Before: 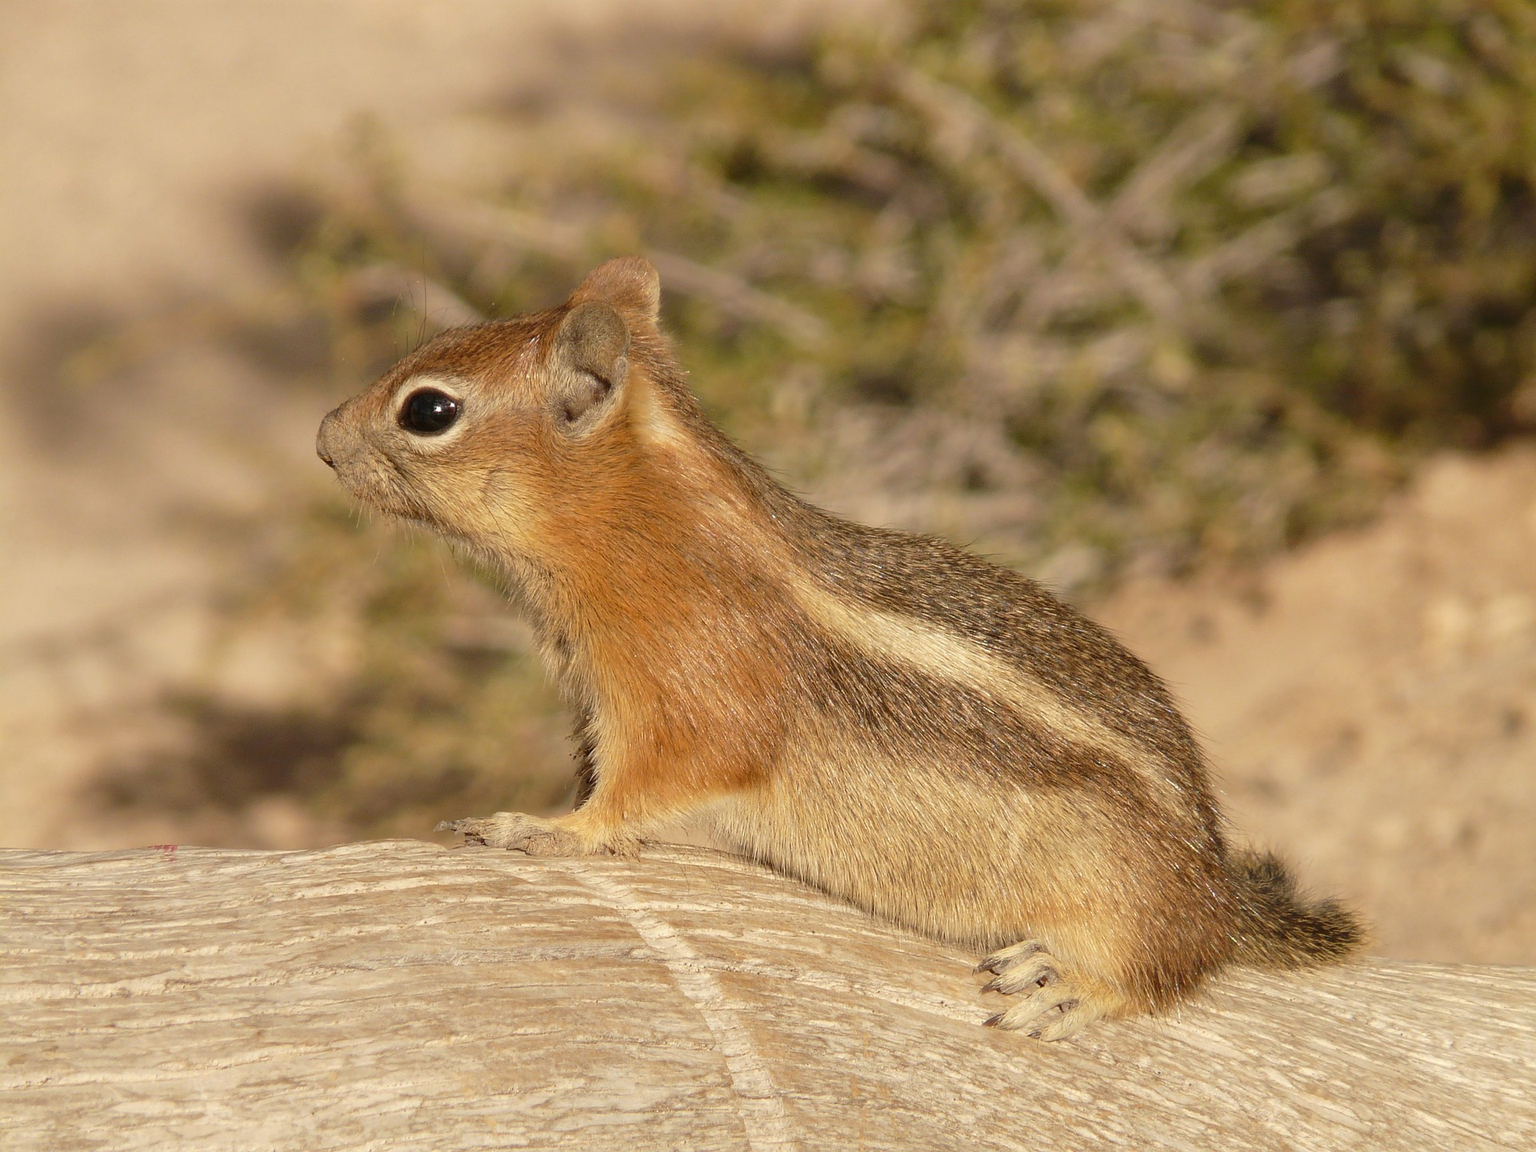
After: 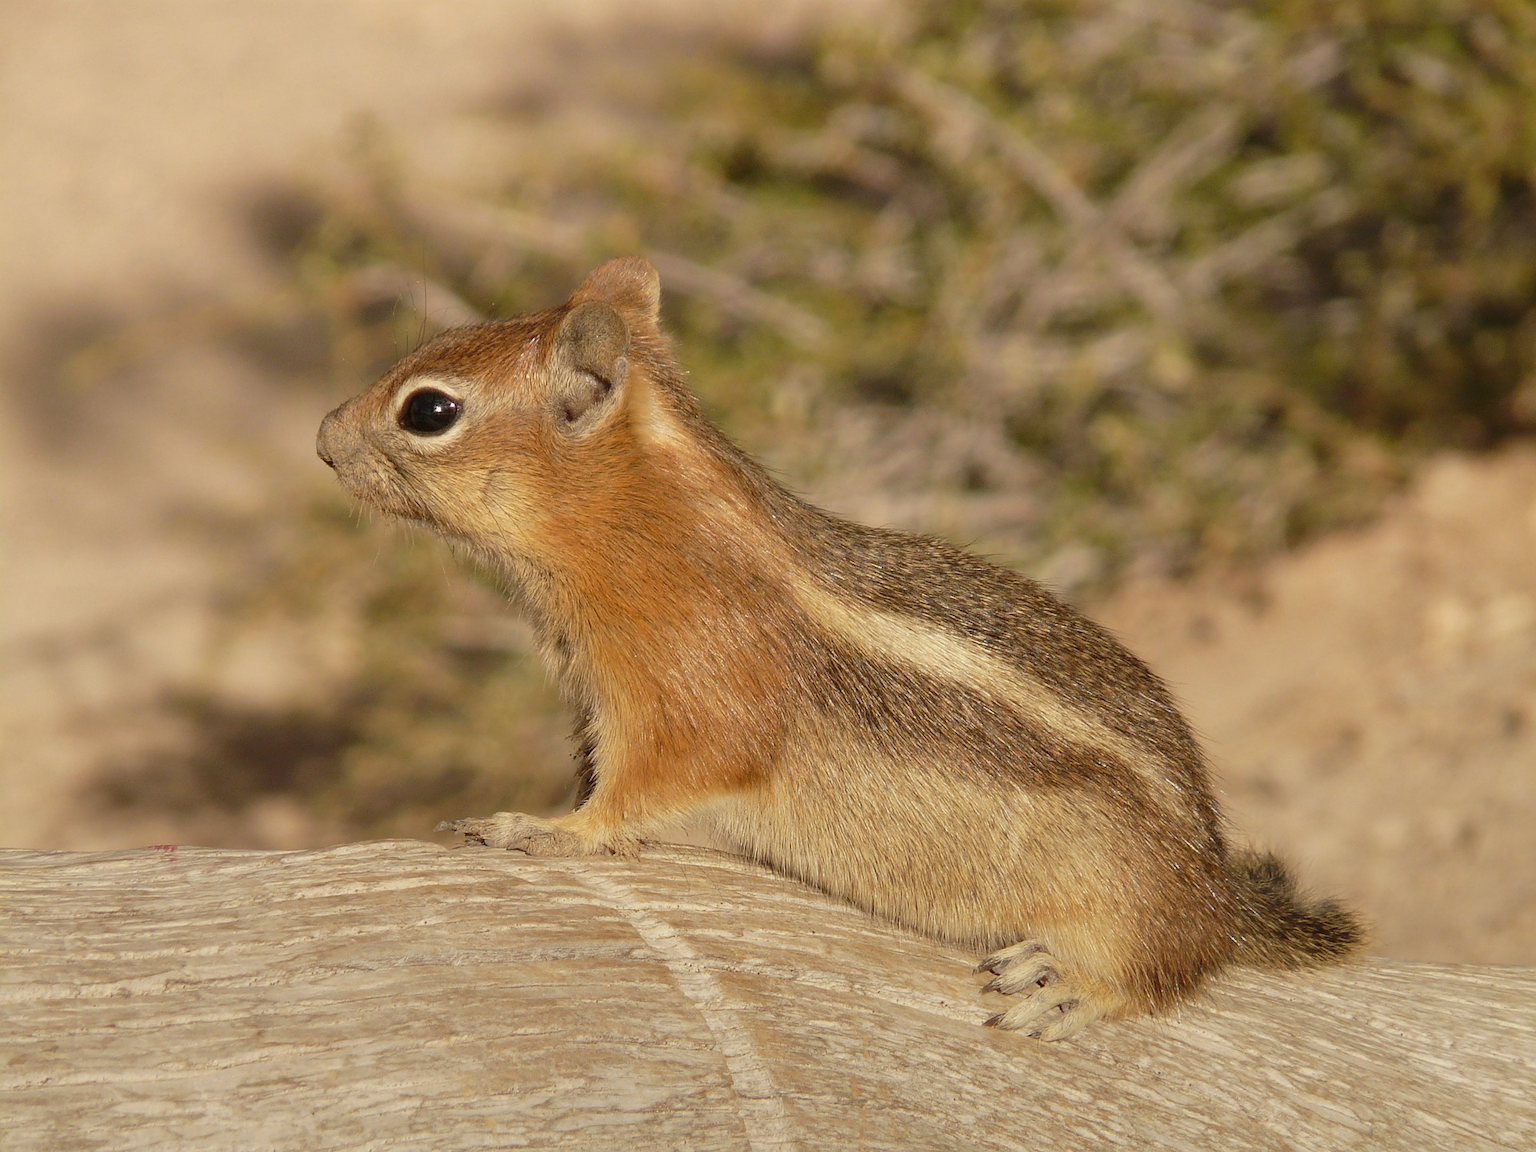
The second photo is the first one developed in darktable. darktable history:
graduated density: rotation -180°, offset 27.42
